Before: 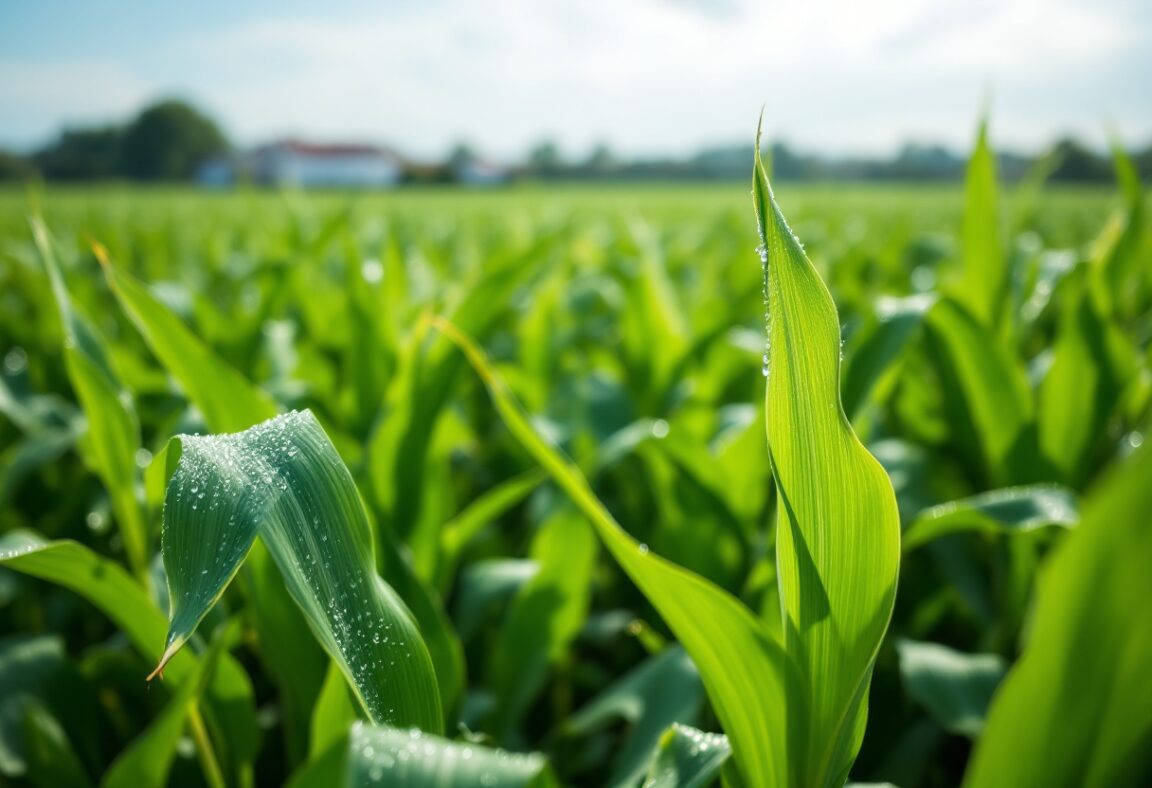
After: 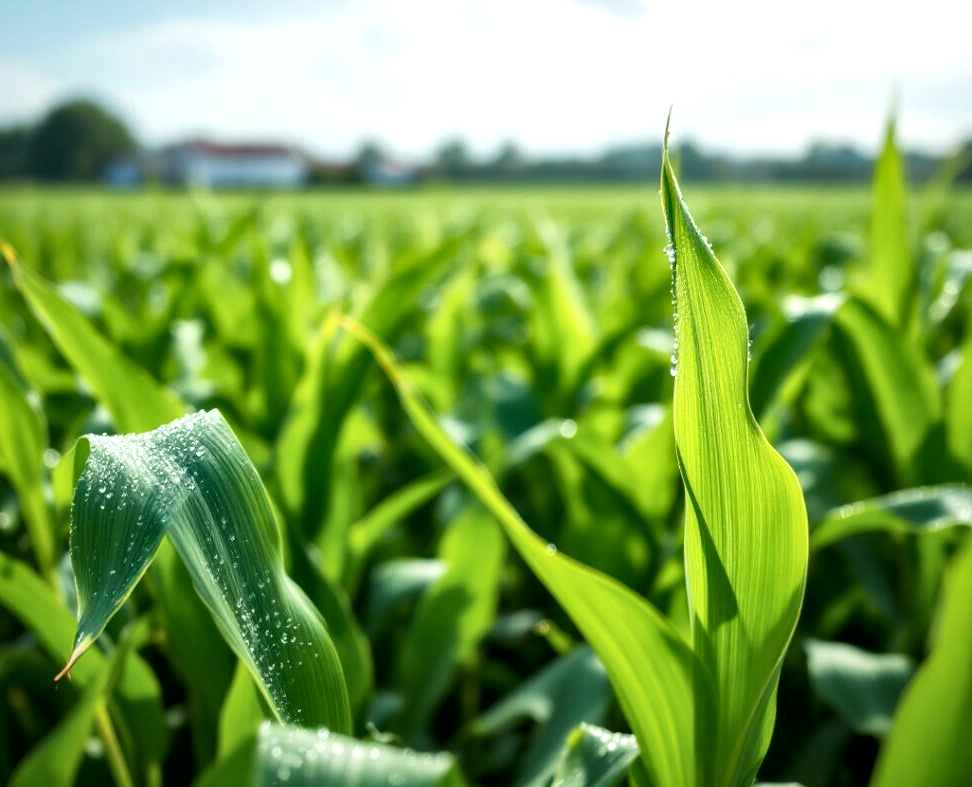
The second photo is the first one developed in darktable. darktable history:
local contrast: mode bilateral grid, contrast 21, coarseness 51, detail 173%, midtone range 0.2
exposure: exposure 0.197 EV, compensate highlight preservation false
crop: left 8.062%, right 7.514%
